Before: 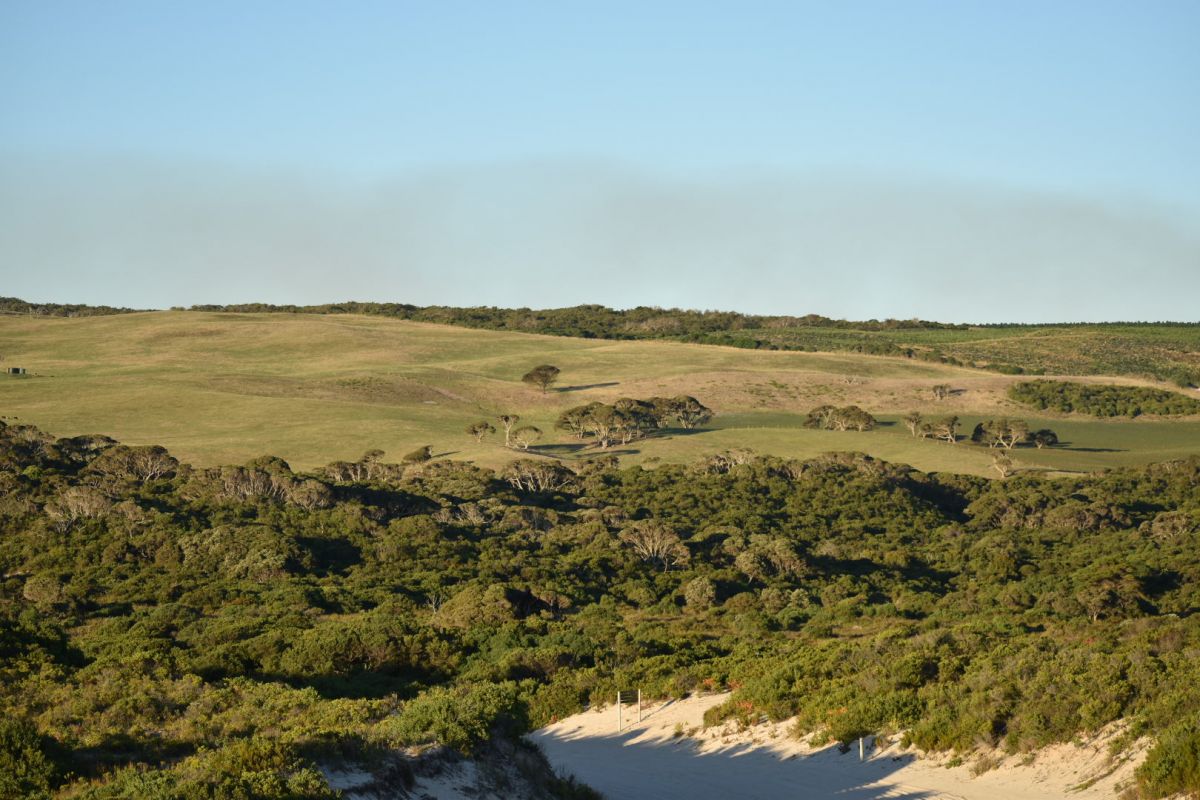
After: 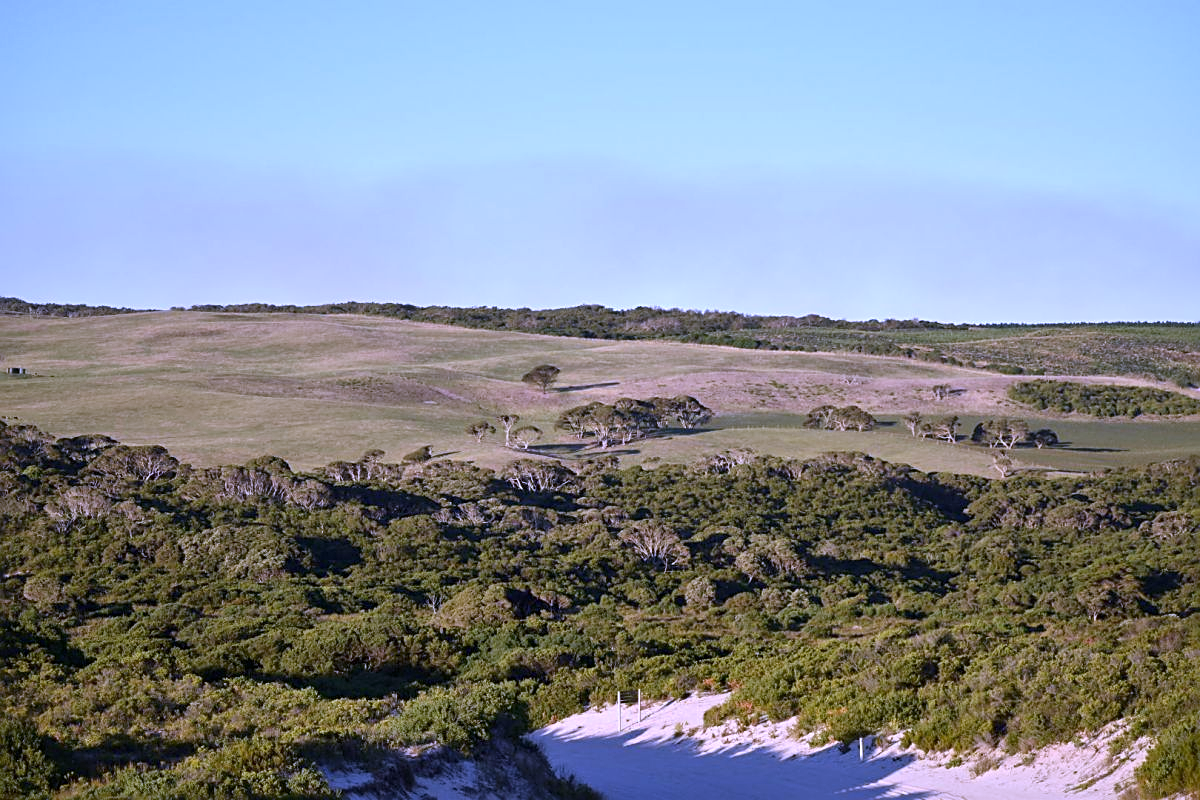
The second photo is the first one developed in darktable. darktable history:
sharpen: on, module defaults
local contrast: mode bilateral grid, contrast 20, coarseness 50, detail 120%, midtone range 0.2
white balance: red 0.98, blue 1.61
